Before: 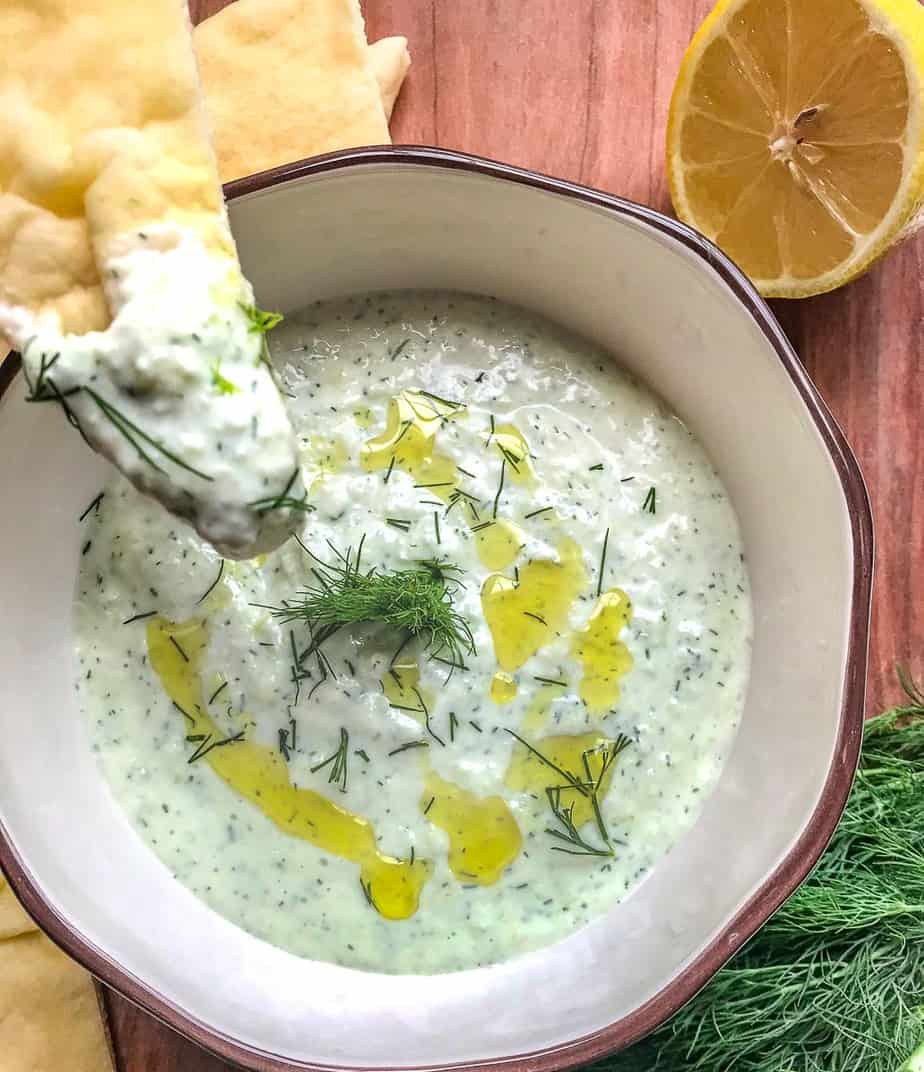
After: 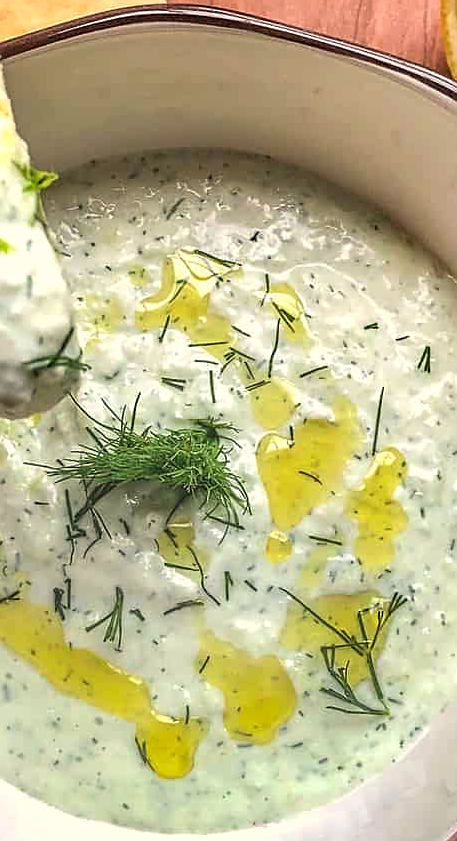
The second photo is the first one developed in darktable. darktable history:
white balance: red 1.045, blue 0.932
sharpen: on, module defaults
crop and rotate: angle 0.02°, left 24.353%, top 13.219%, right 26.156%, bottom 8.224%
